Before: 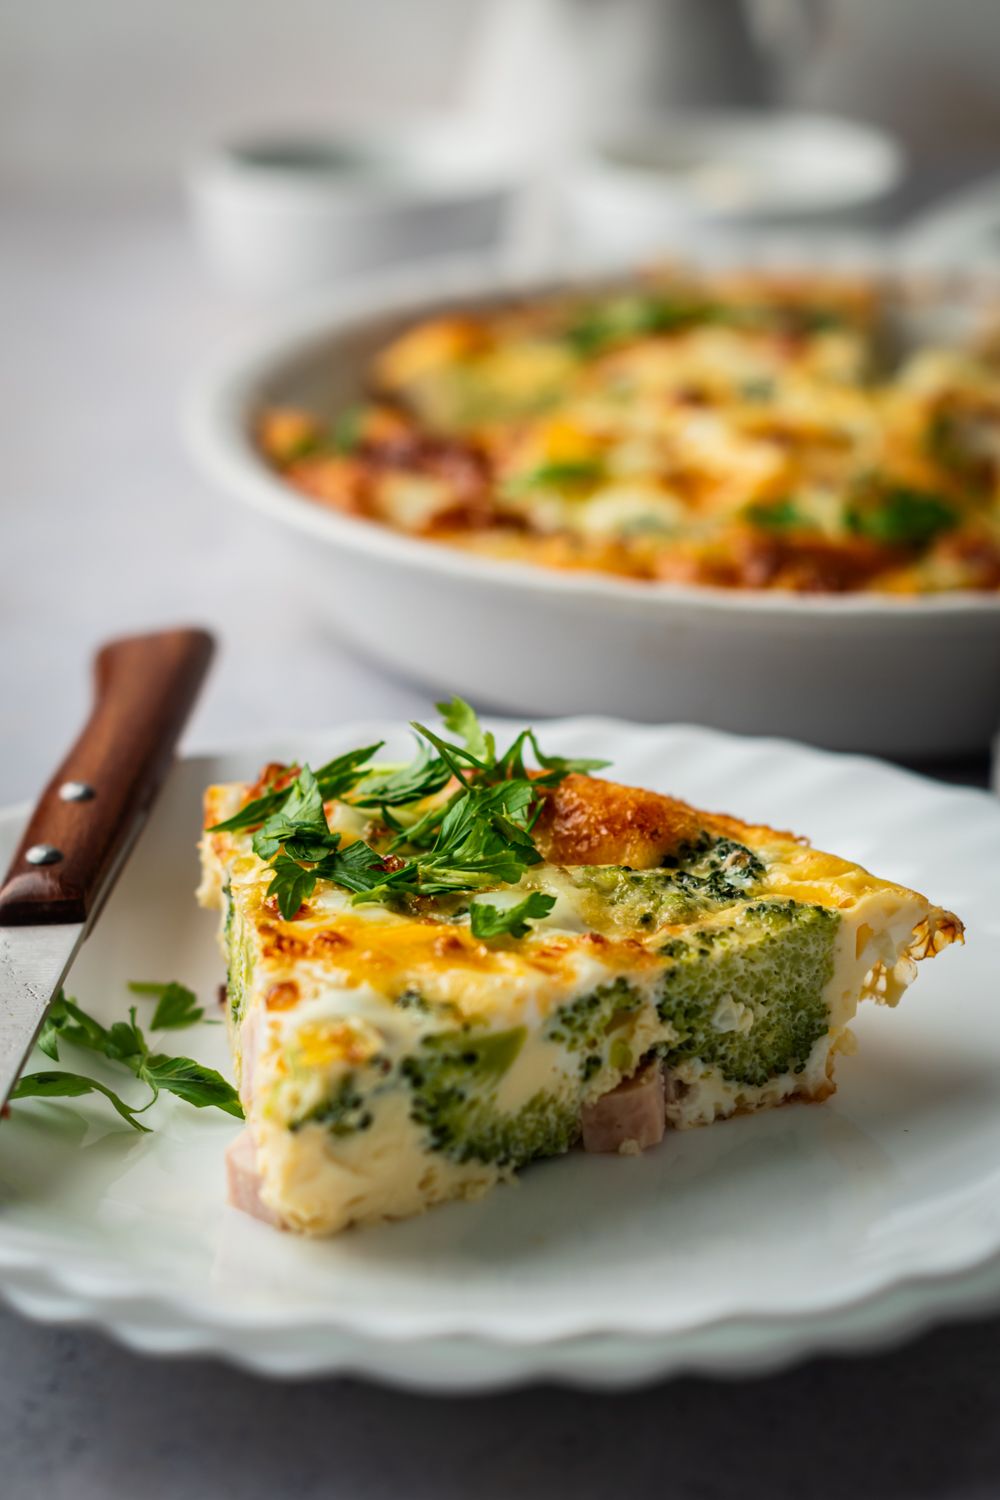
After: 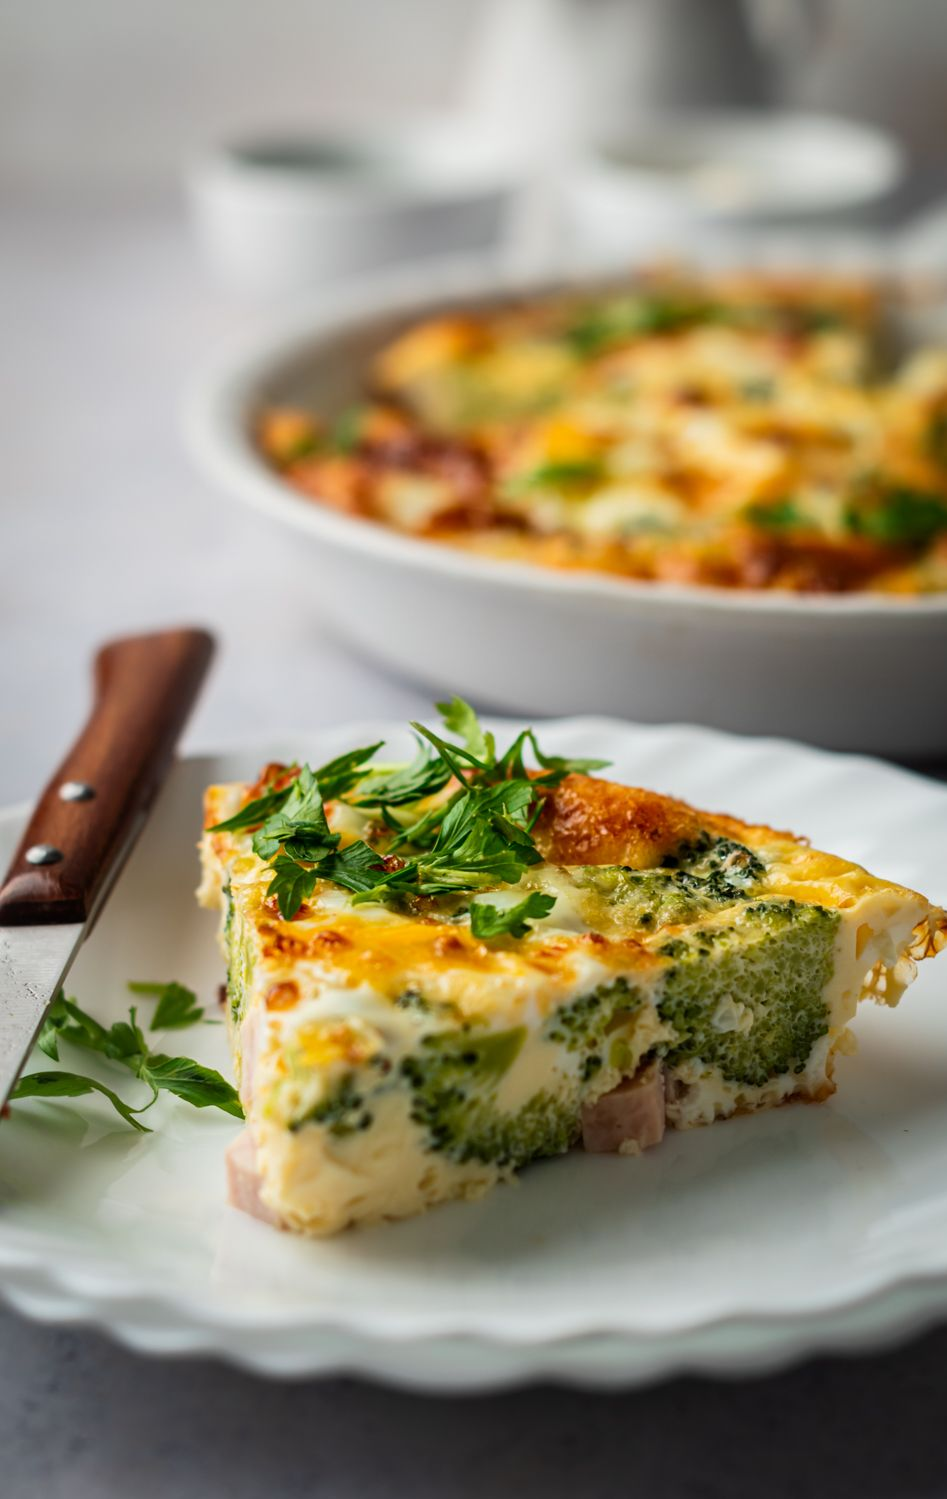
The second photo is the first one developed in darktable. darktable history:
crop and rotate: right 5.259%
